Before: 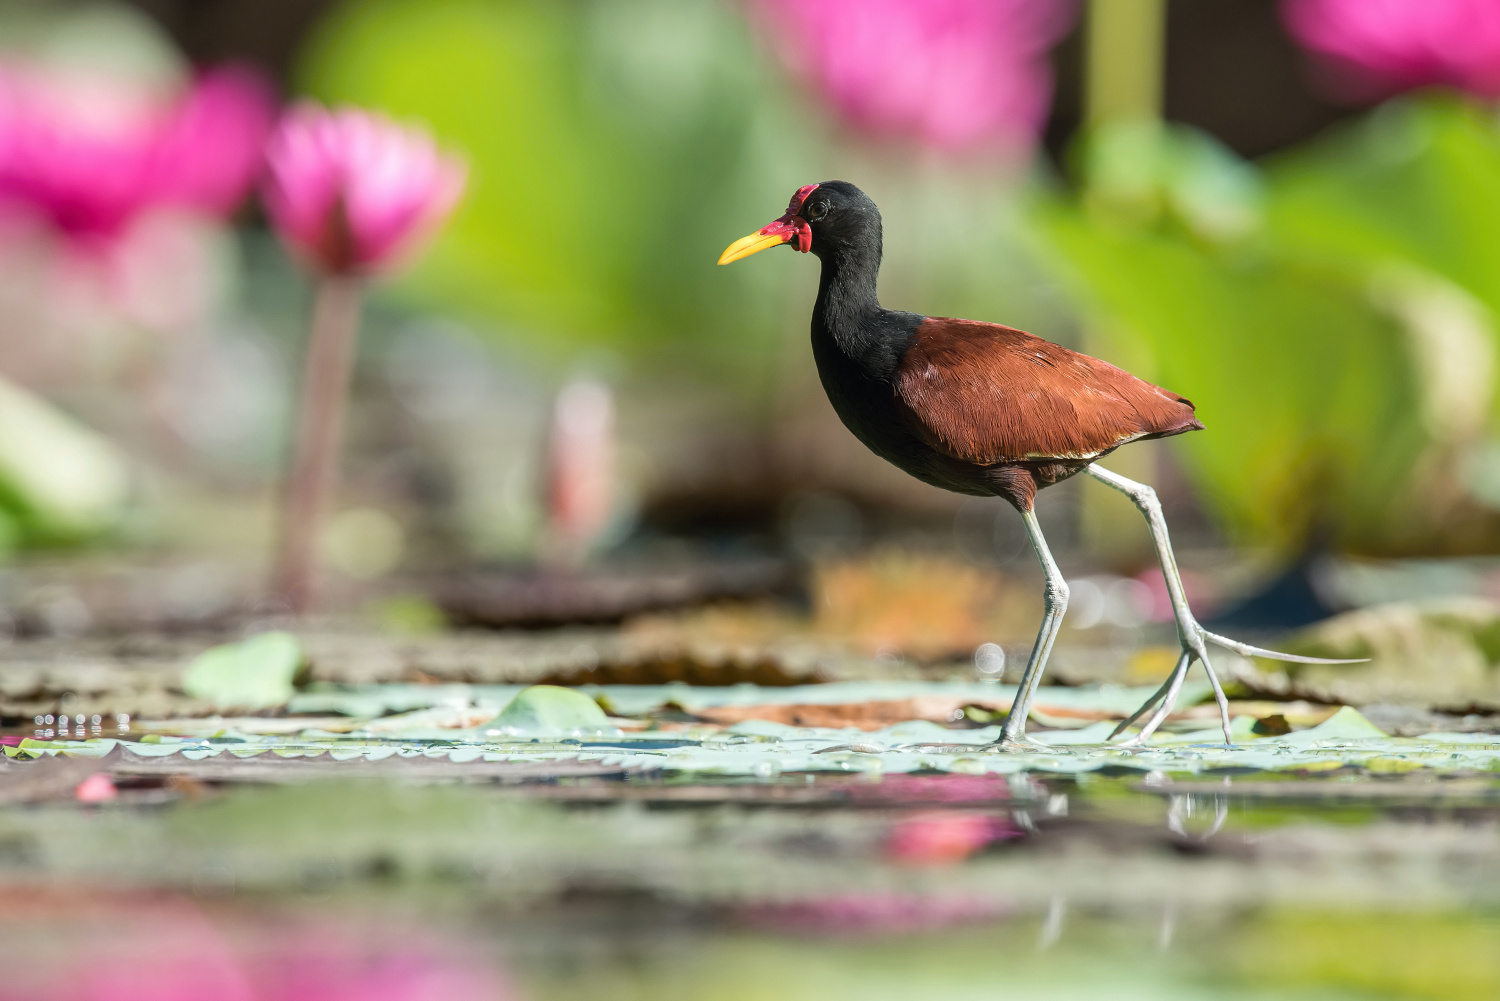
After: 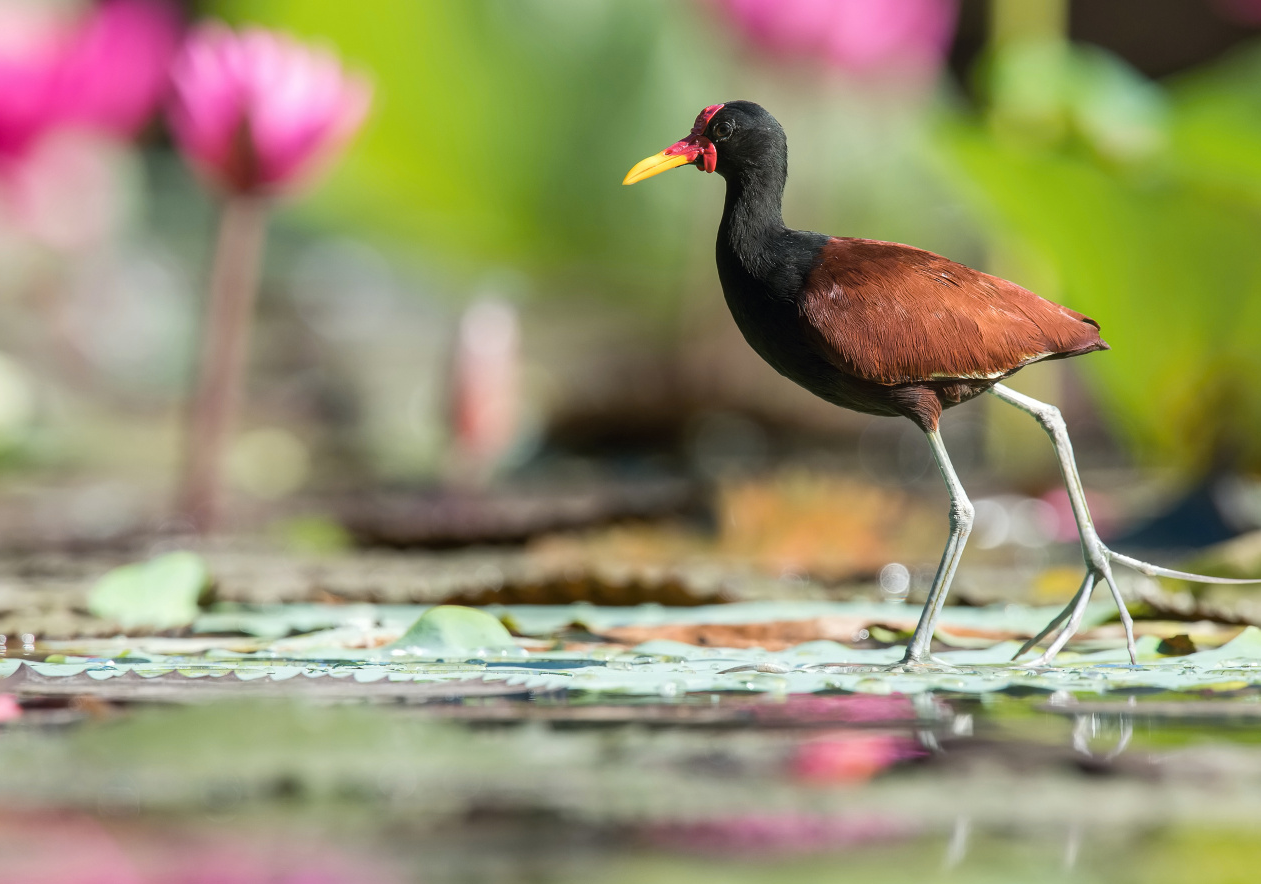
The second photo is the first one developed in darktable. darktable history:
crop: left 6.36%, top 8.043%, right 9.528%, bottom 3.603%
